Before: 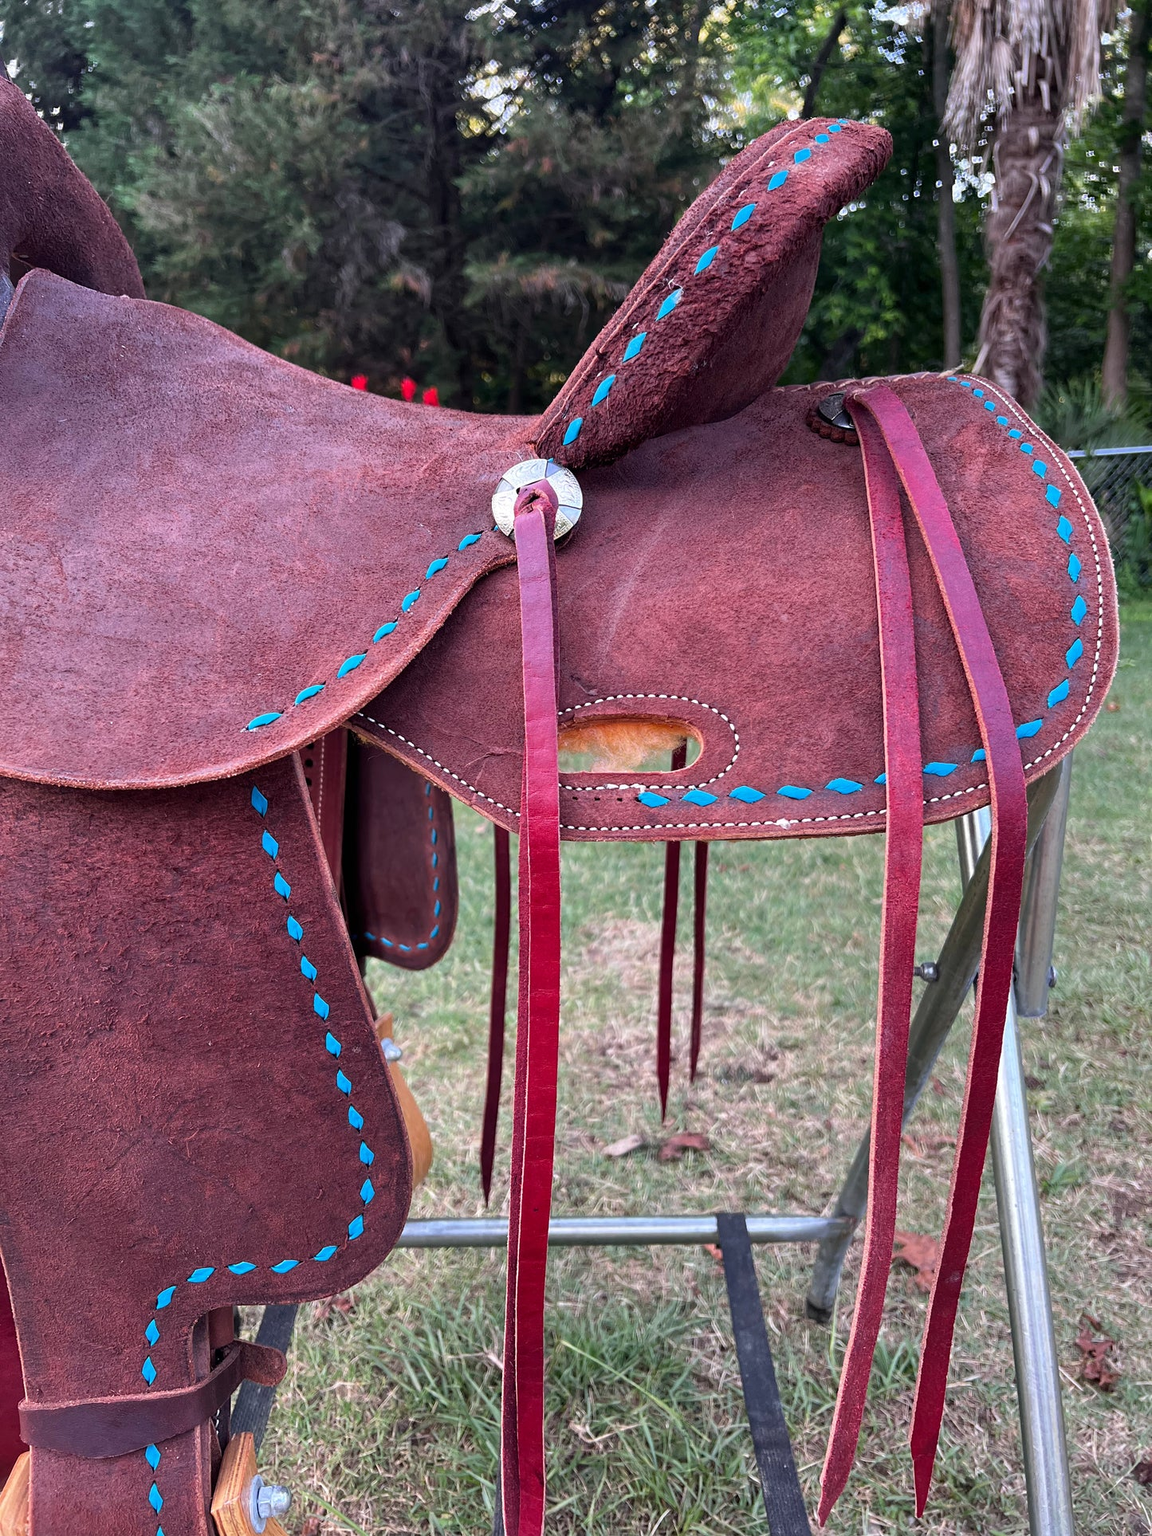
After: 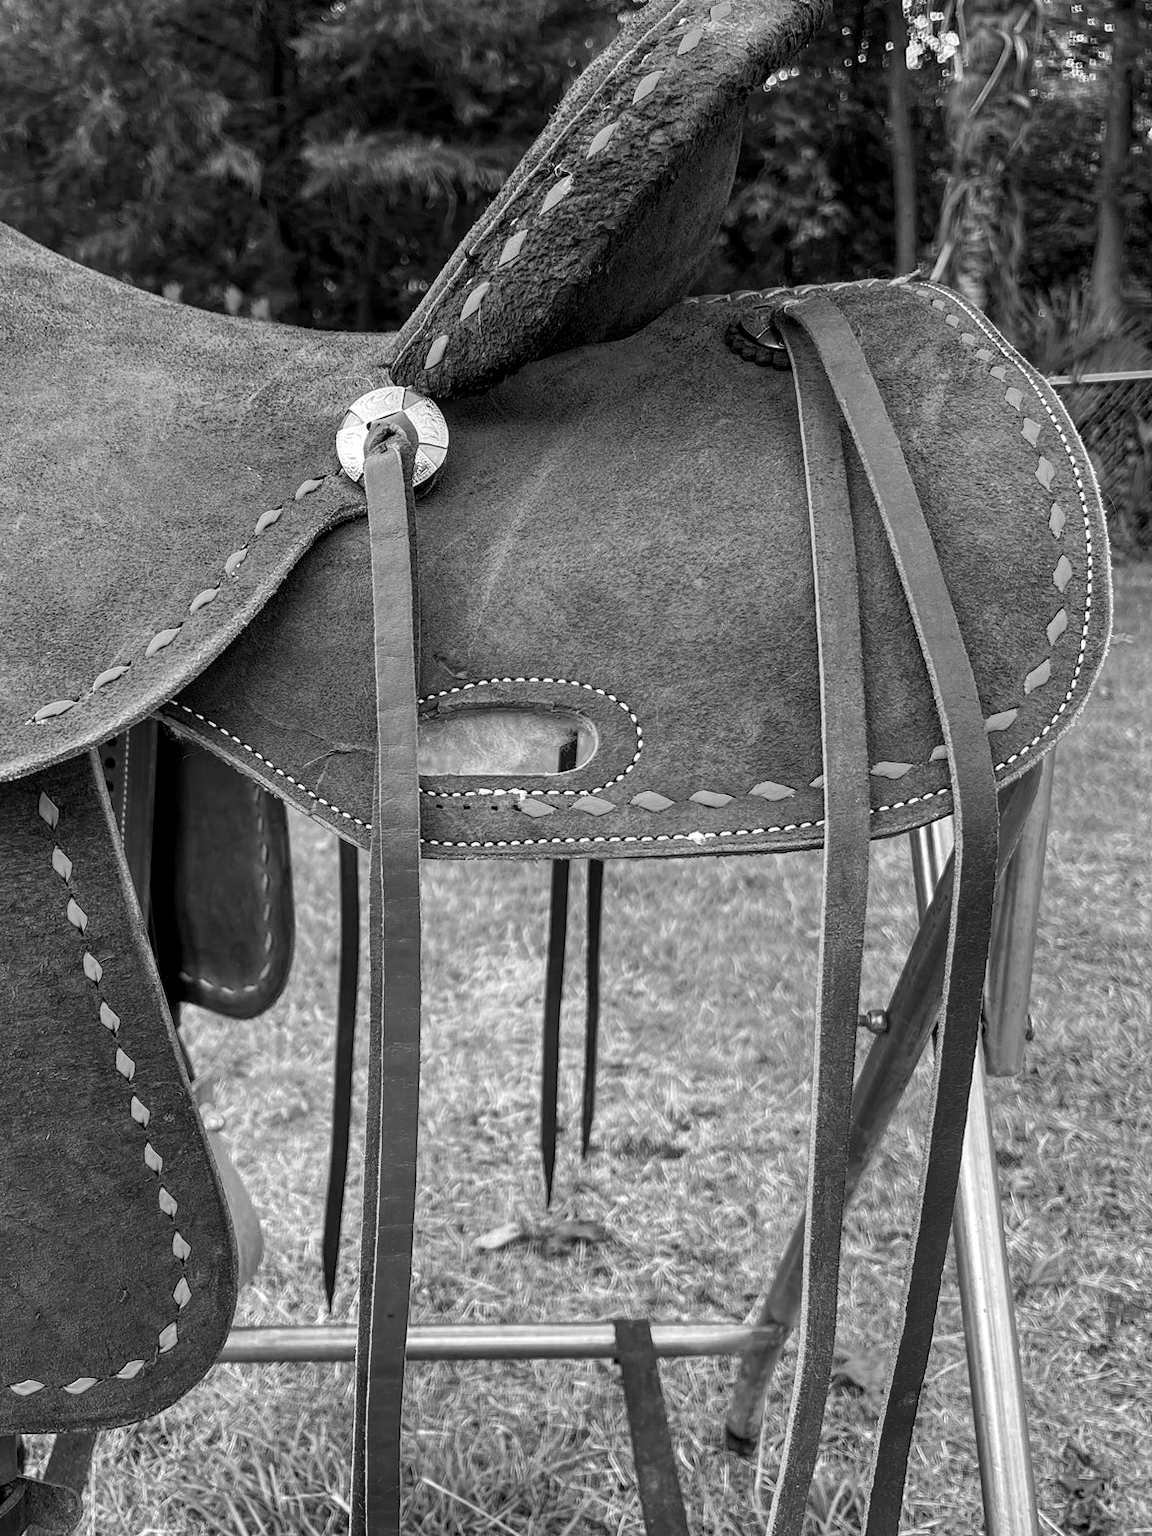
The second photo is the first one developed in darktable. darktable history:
monochrome: size 3.1
crop: left 19.159%, top 9.58%, bottom 9.58%
local contrast: on, module defaults
color balance: input saturation 100.43%, contrast fulcrum 14.22%, output saturation 70.41%
